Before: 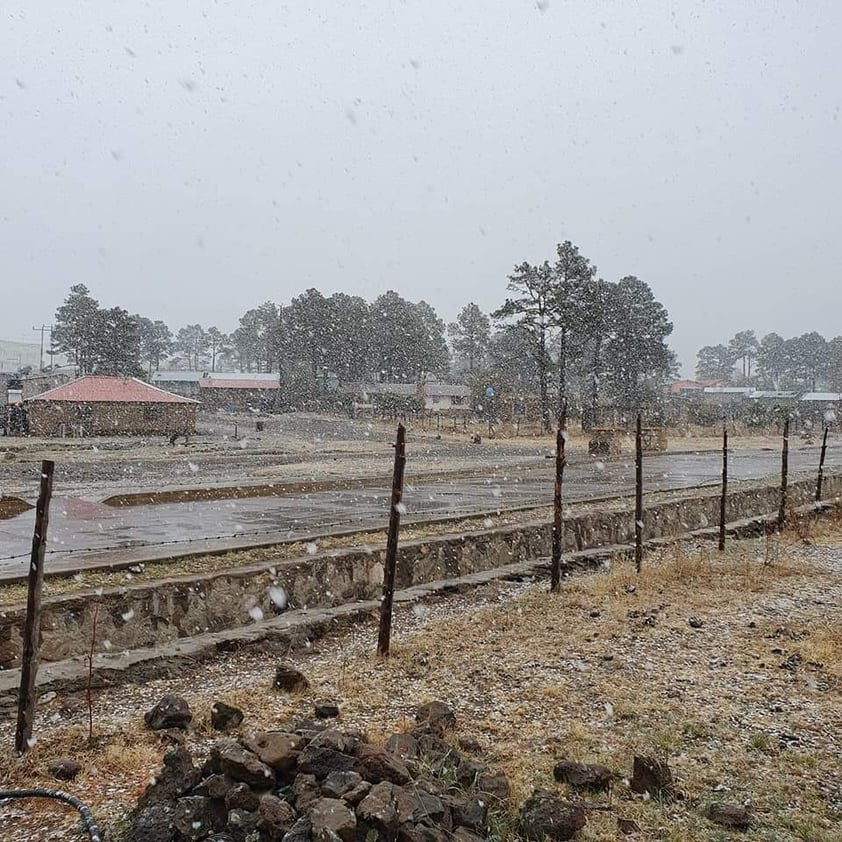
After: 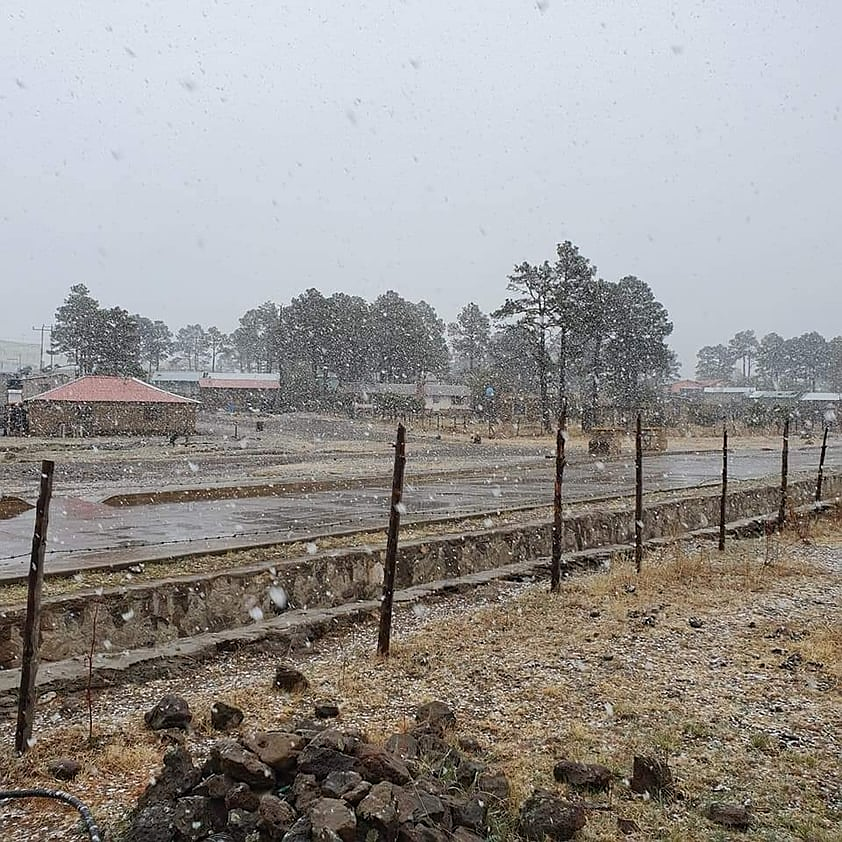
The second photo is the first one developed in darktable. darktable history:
sharpen: radius 1.045
exposure: compensate exposure bias true, compensate highlight preservation false
